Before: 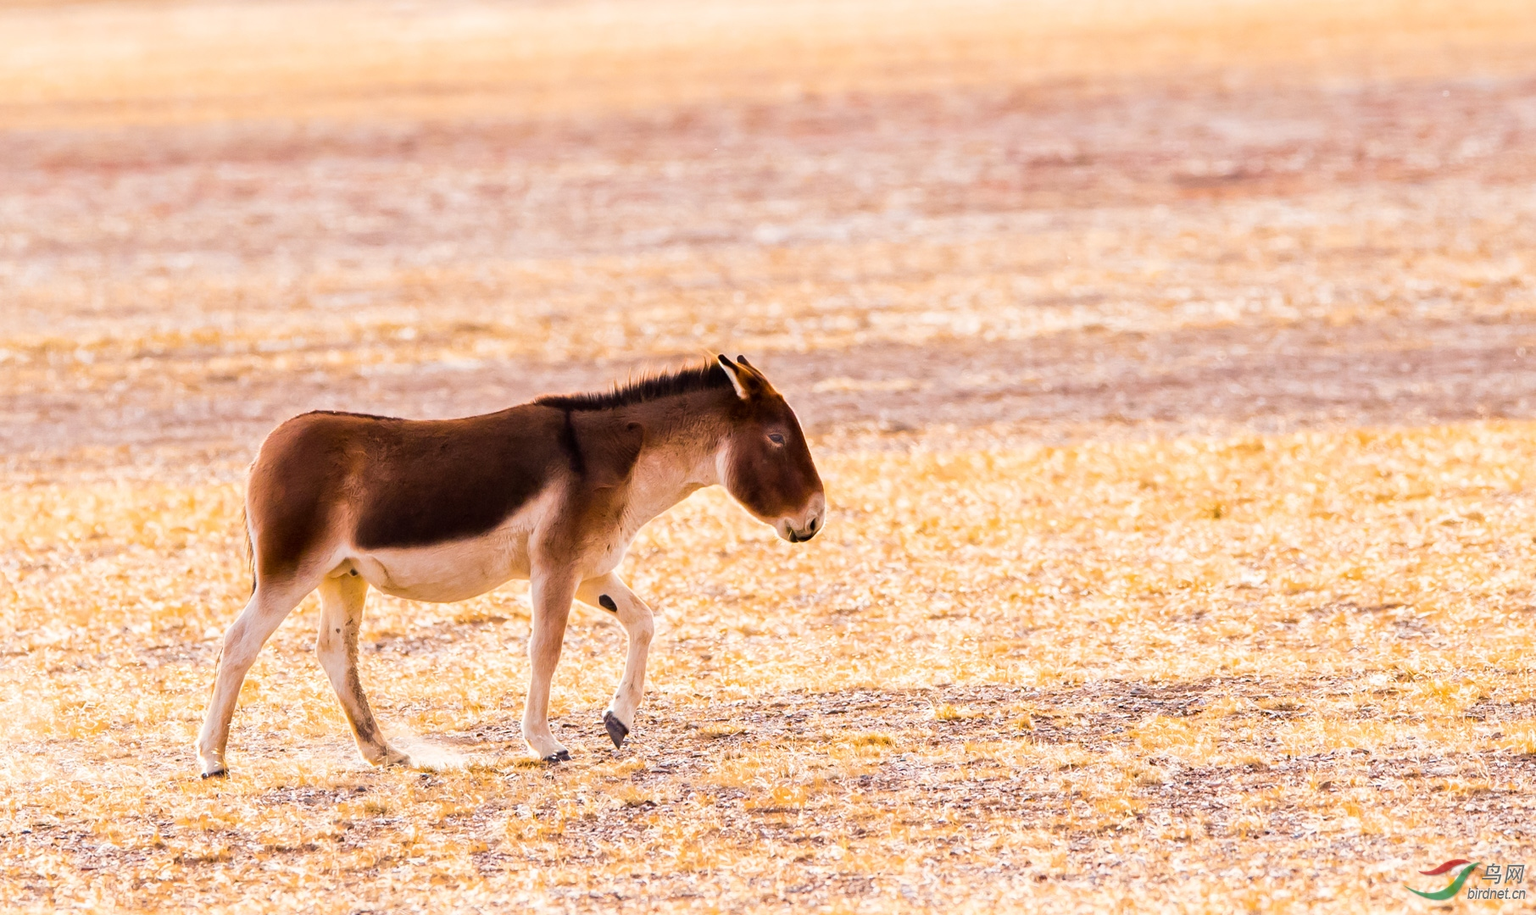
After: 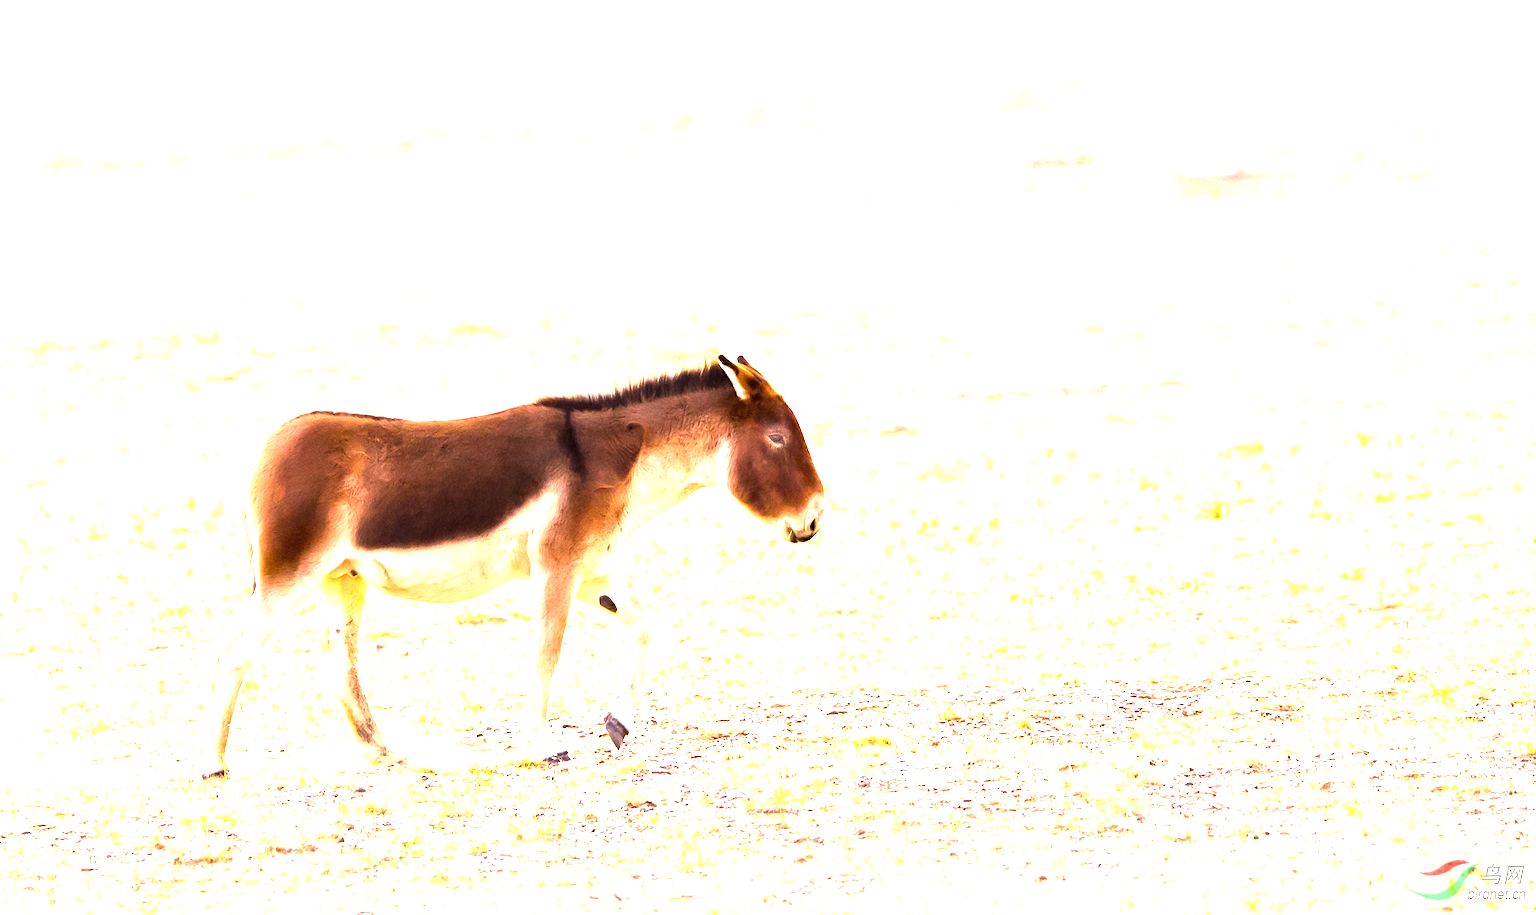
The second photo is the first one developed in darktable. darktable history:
exposure: black level correction 0, exposure 1.901 EV, compensate highlight preservation false
